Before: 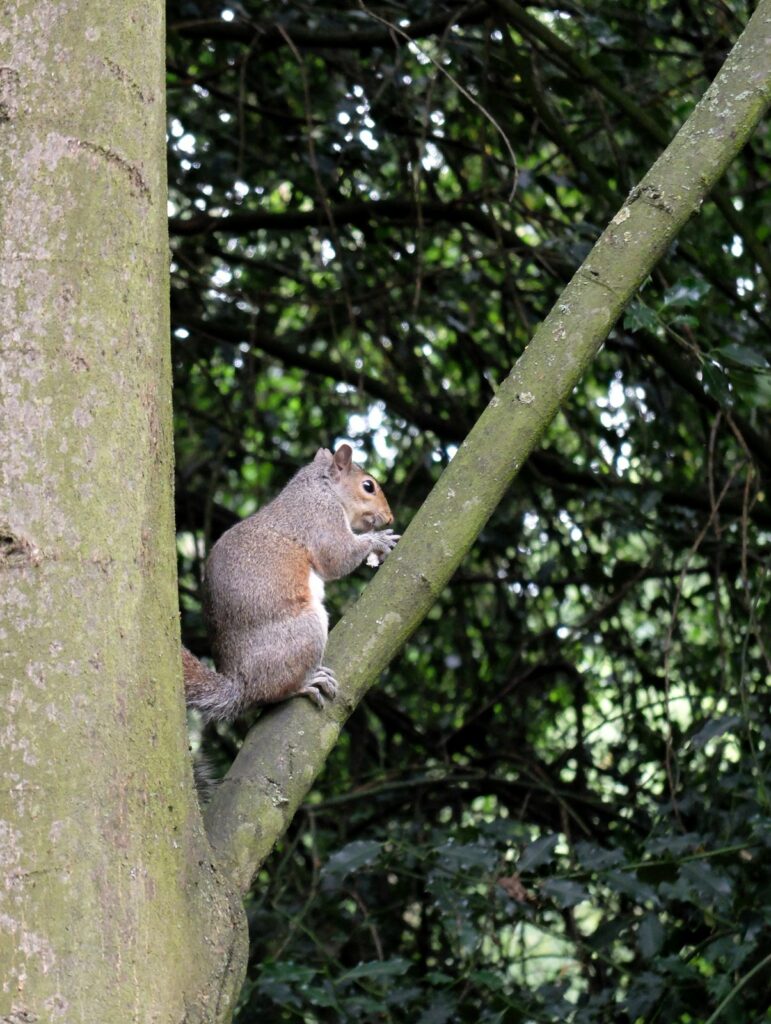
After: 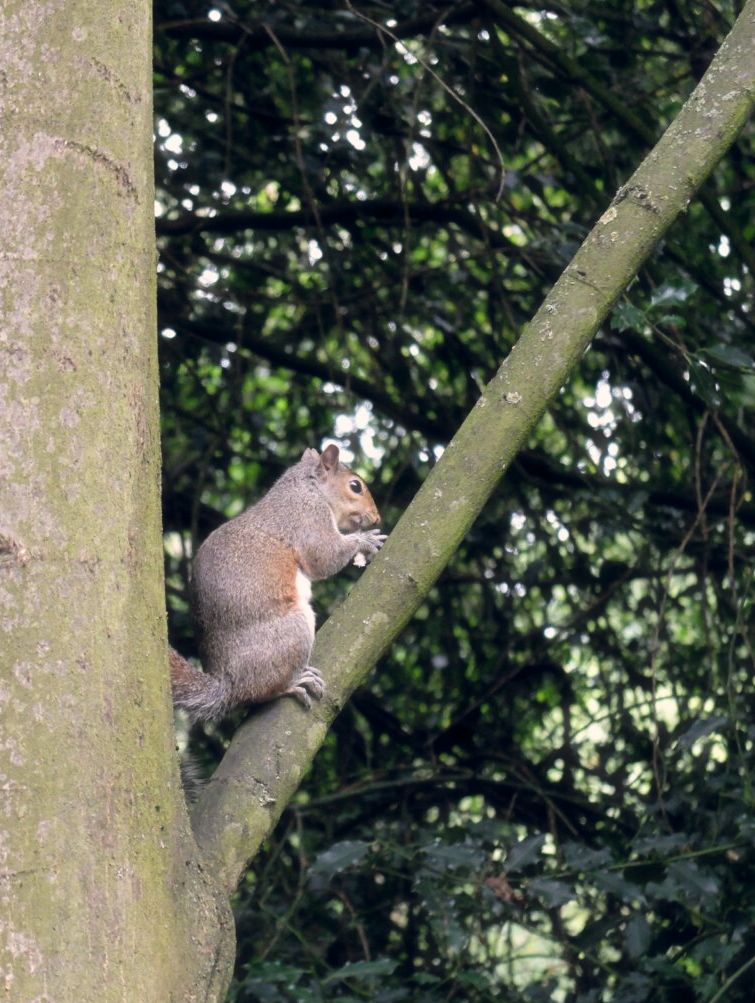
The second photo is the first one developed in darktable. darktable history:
crop: left 1.743%, right 0.268%, bottom 2.011%
color balance rgb: shadows lift › hue 87.51°, highlights gain › chroma 1.62%, highlights gain › hue 55.1°, global offset › chroma 0.06%, global offset › hue 253.66°, linear chroma grading › global chroma 0.5%
haze removal: strength -0.1, adaptive false
